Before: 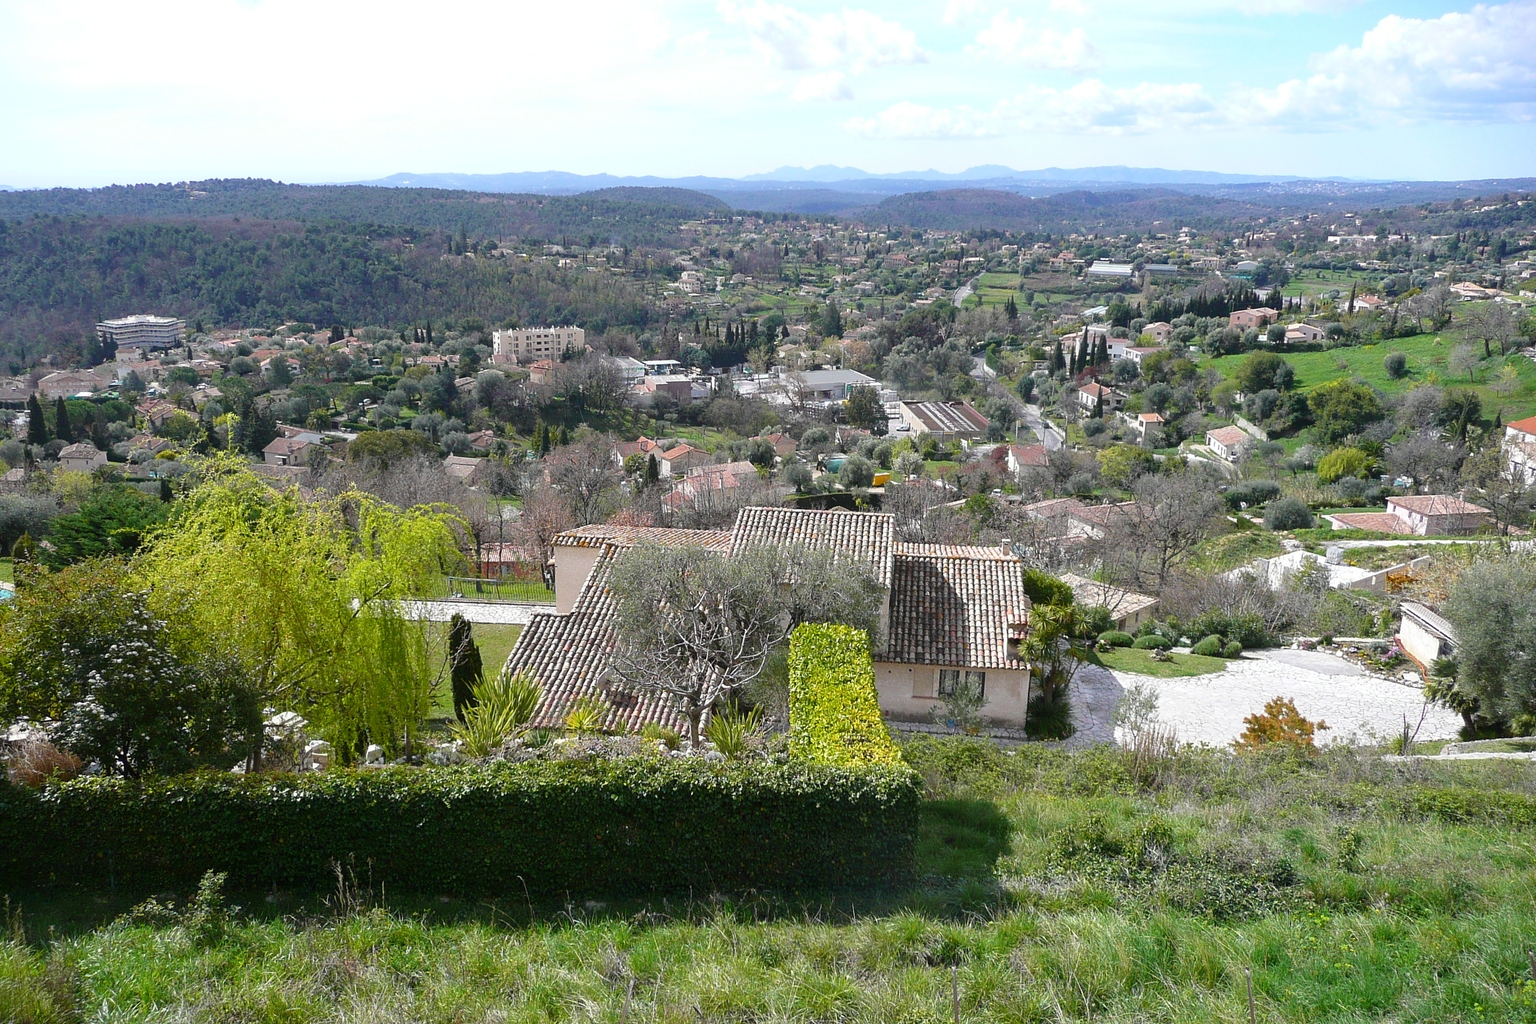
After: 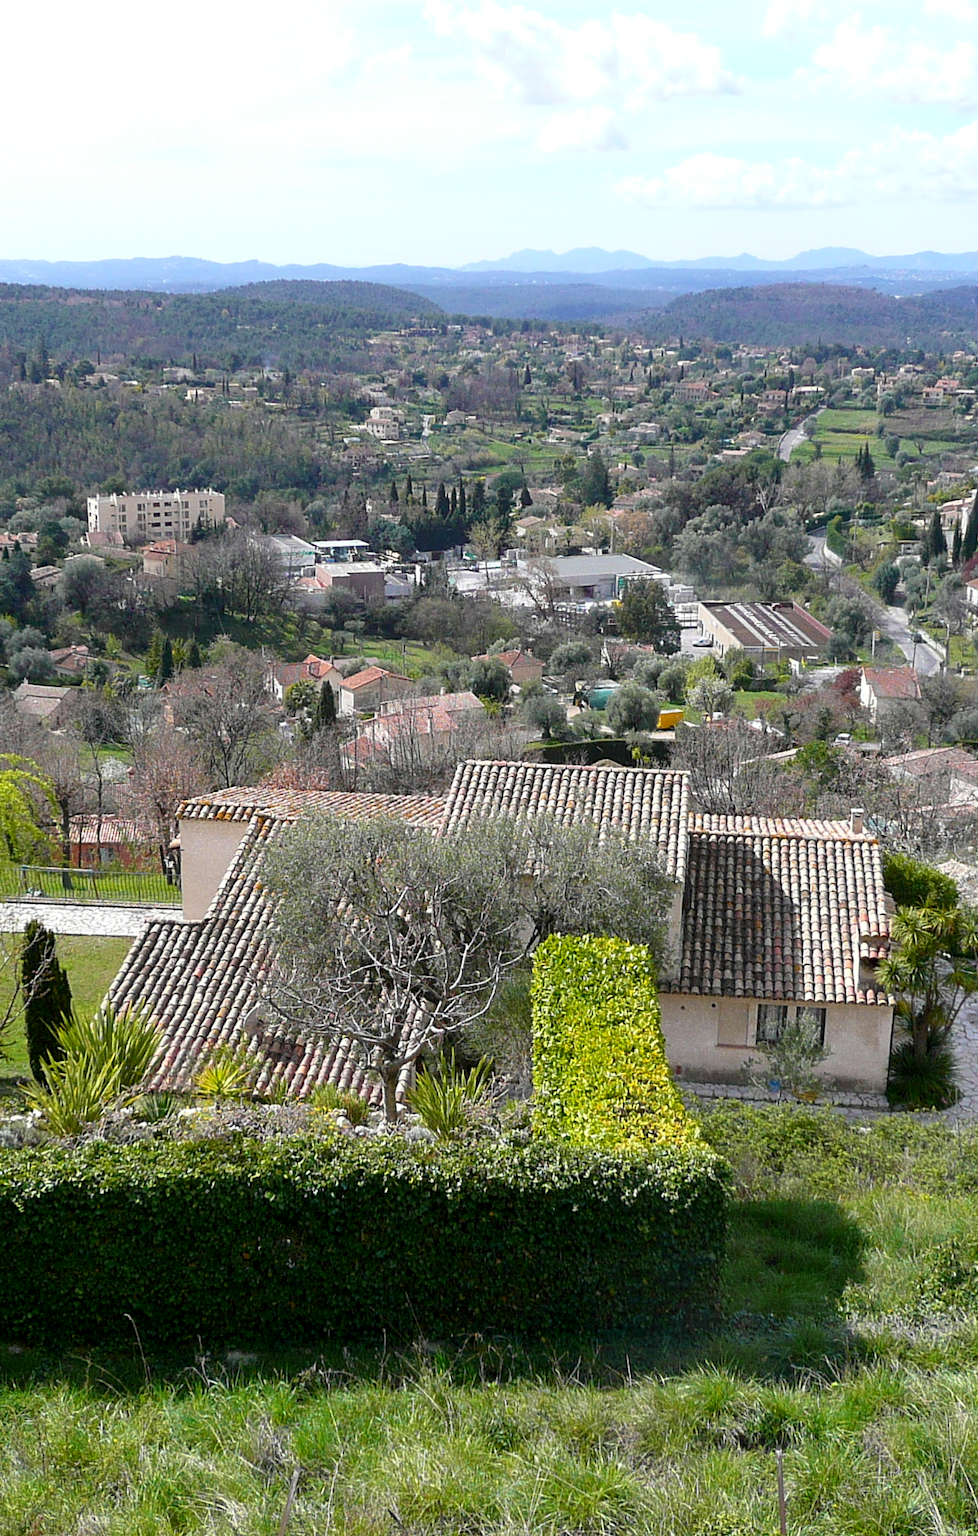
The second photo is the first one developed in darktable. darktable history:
crop: left 28.317%, right 29.182%
exposure: black level correction 0.004, exposure 0.015 EV, compensate exposure bias true, compensate highlight preservation false
